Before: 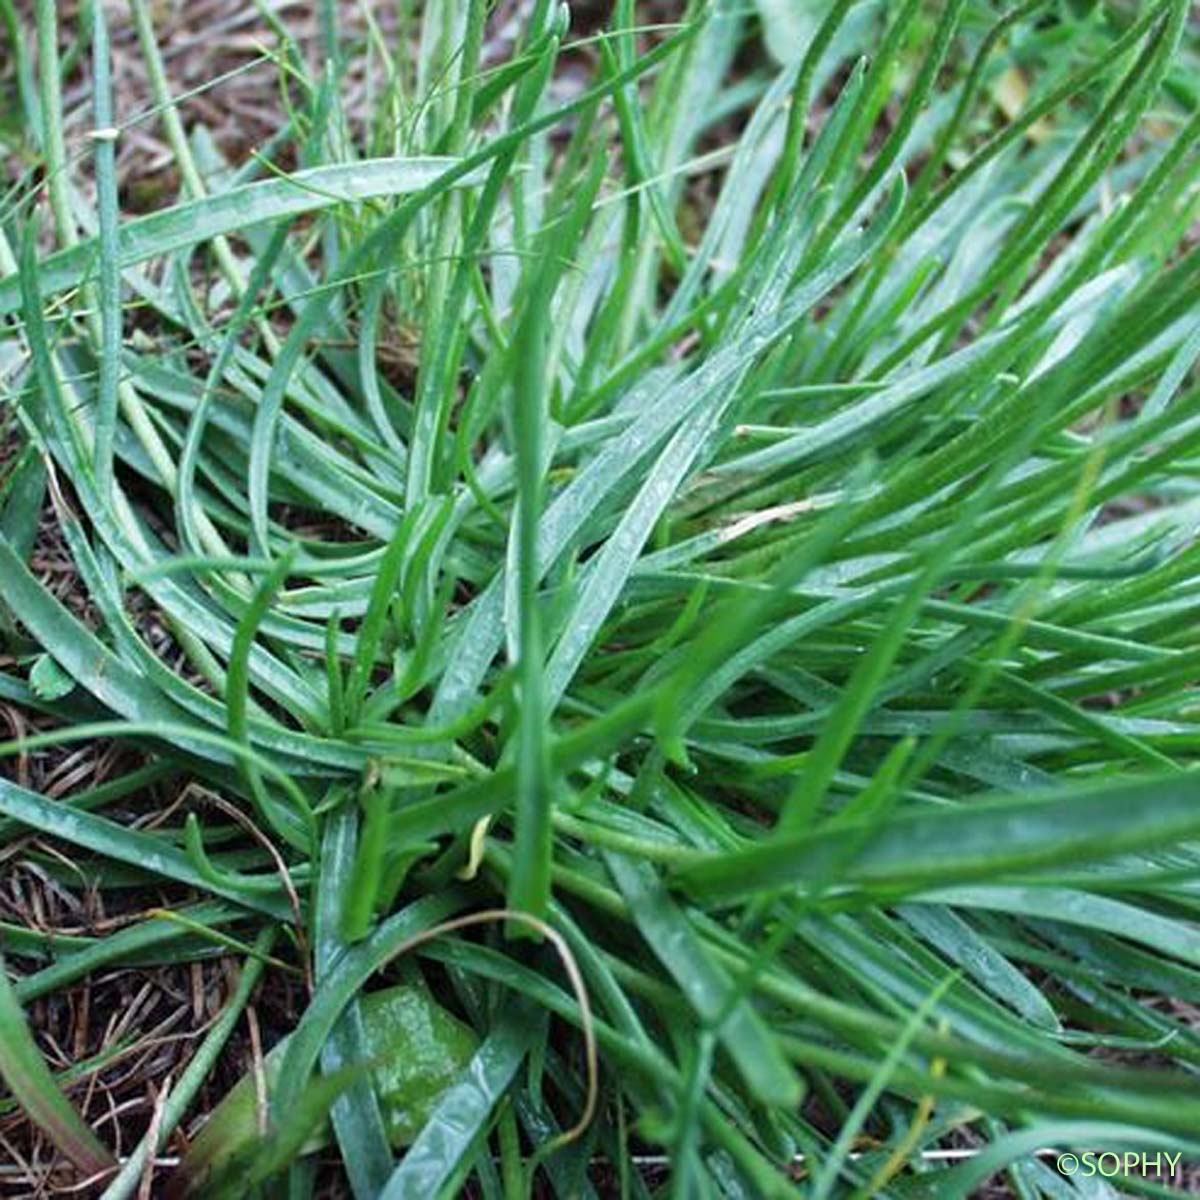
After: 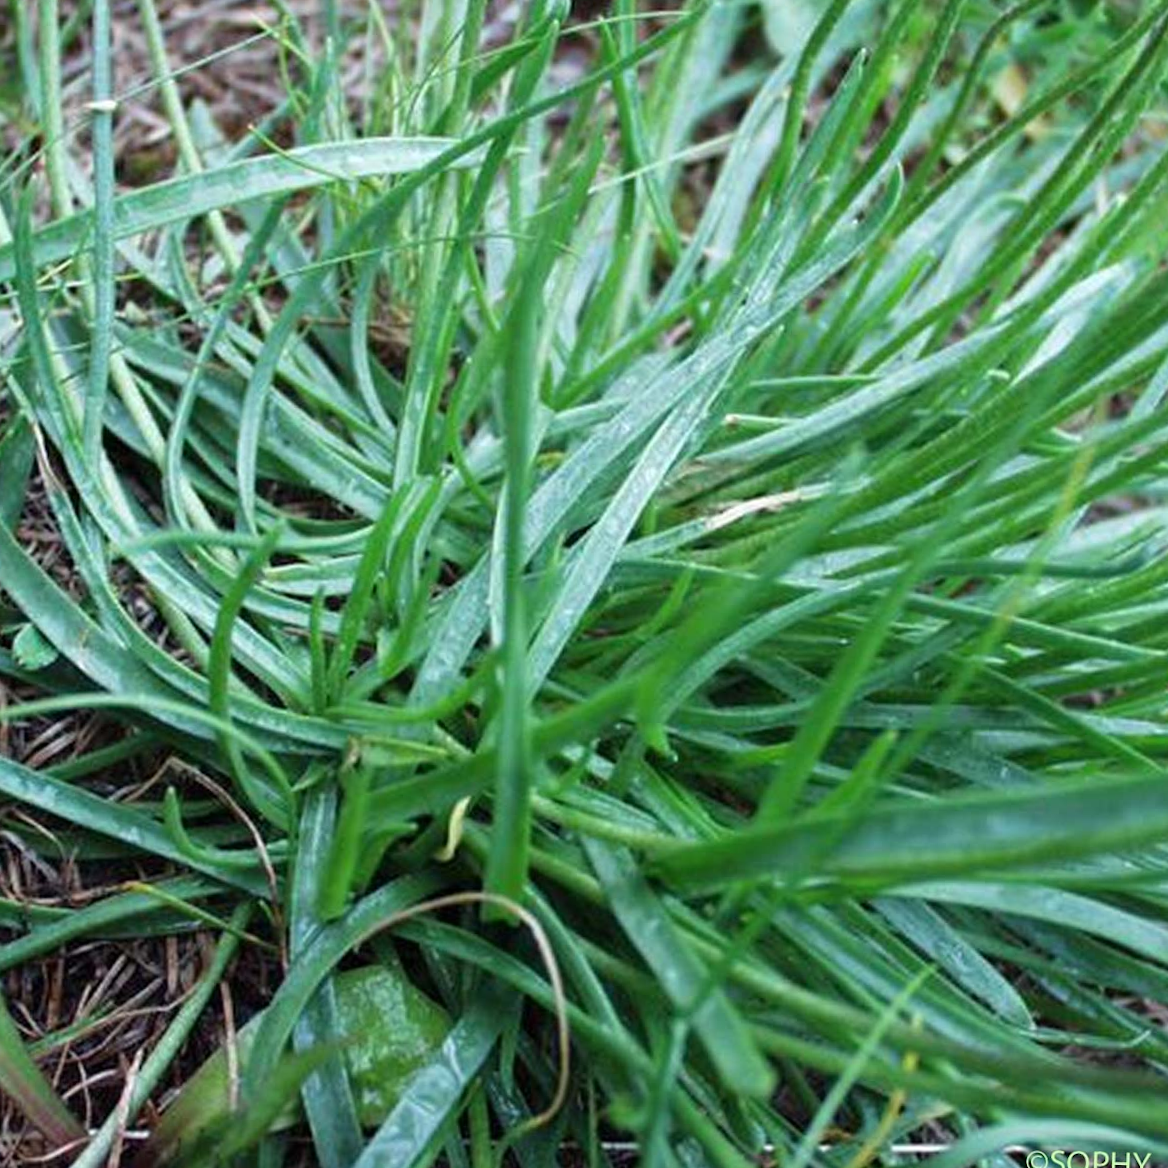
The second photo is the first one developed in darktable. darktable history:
crop and rotate: angle -1.58°
